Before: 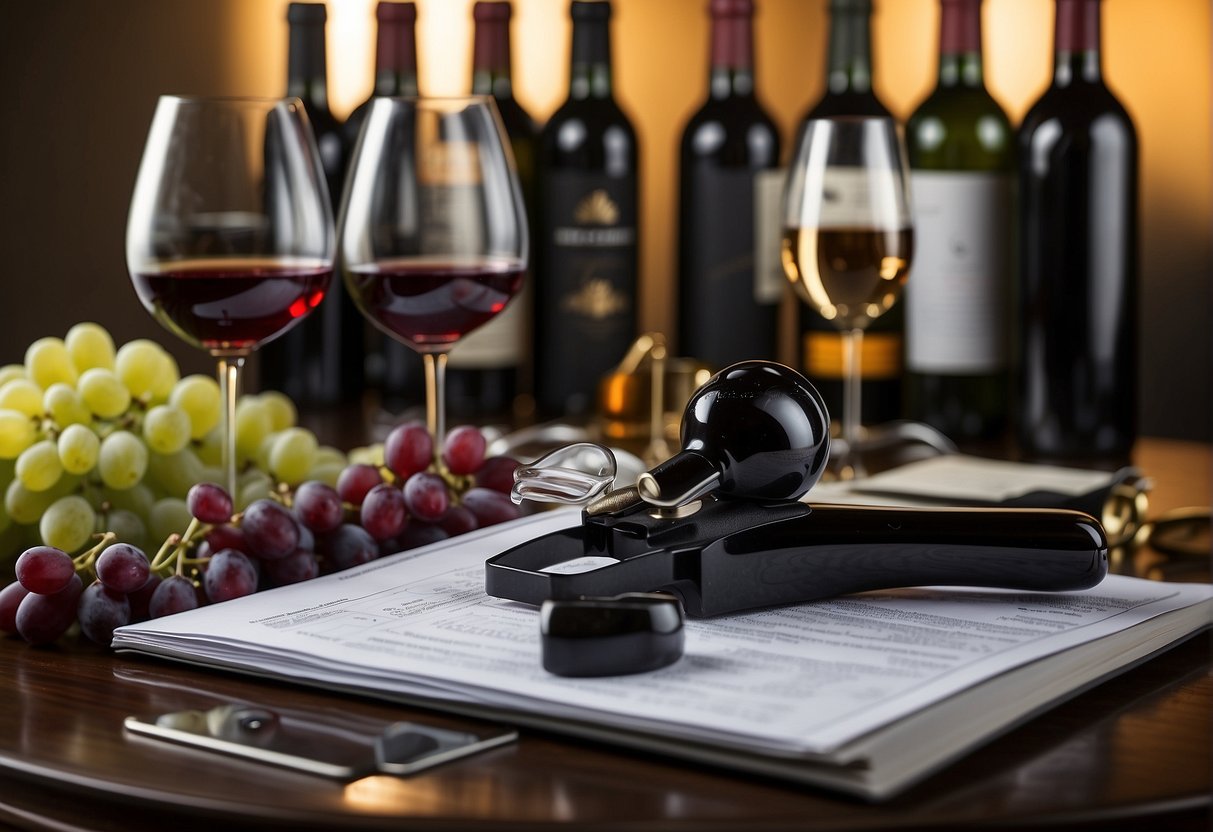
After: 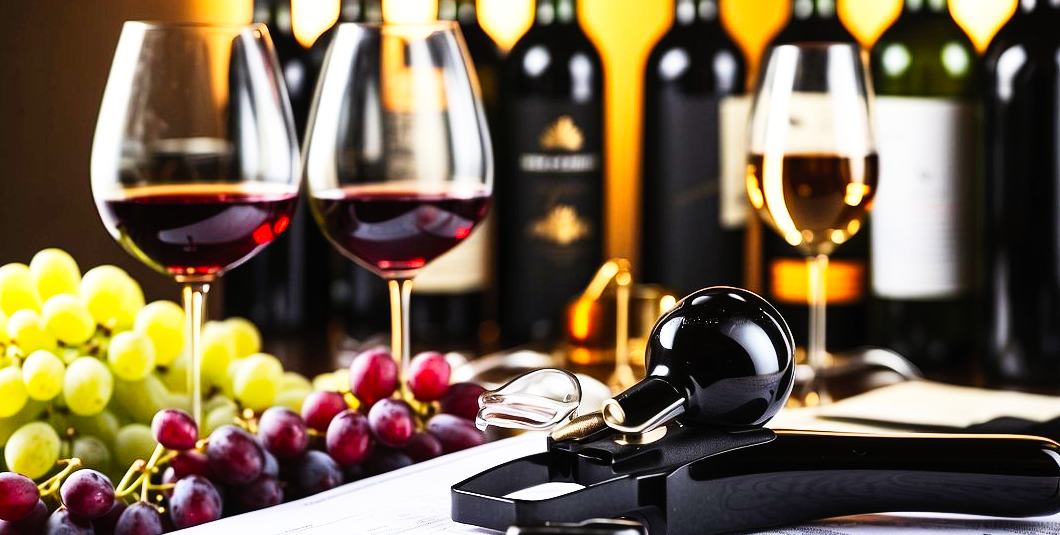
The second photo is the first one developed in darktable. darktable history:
base curve: curves: ch0 [(0, 0) (0.007, 0.004) (0.027, 0.03) (0.046, 0.07) (0.207, 0.54) (0.442, 0.872) (0.673, 0.972) (1, 1)], preserve colors none
contrast brightness saturation: contrast 0.198, brightness 0.163, saturation 0.221
crop: left 2.907%, top 8.931%, right 9.667%, bottom 26.759%
